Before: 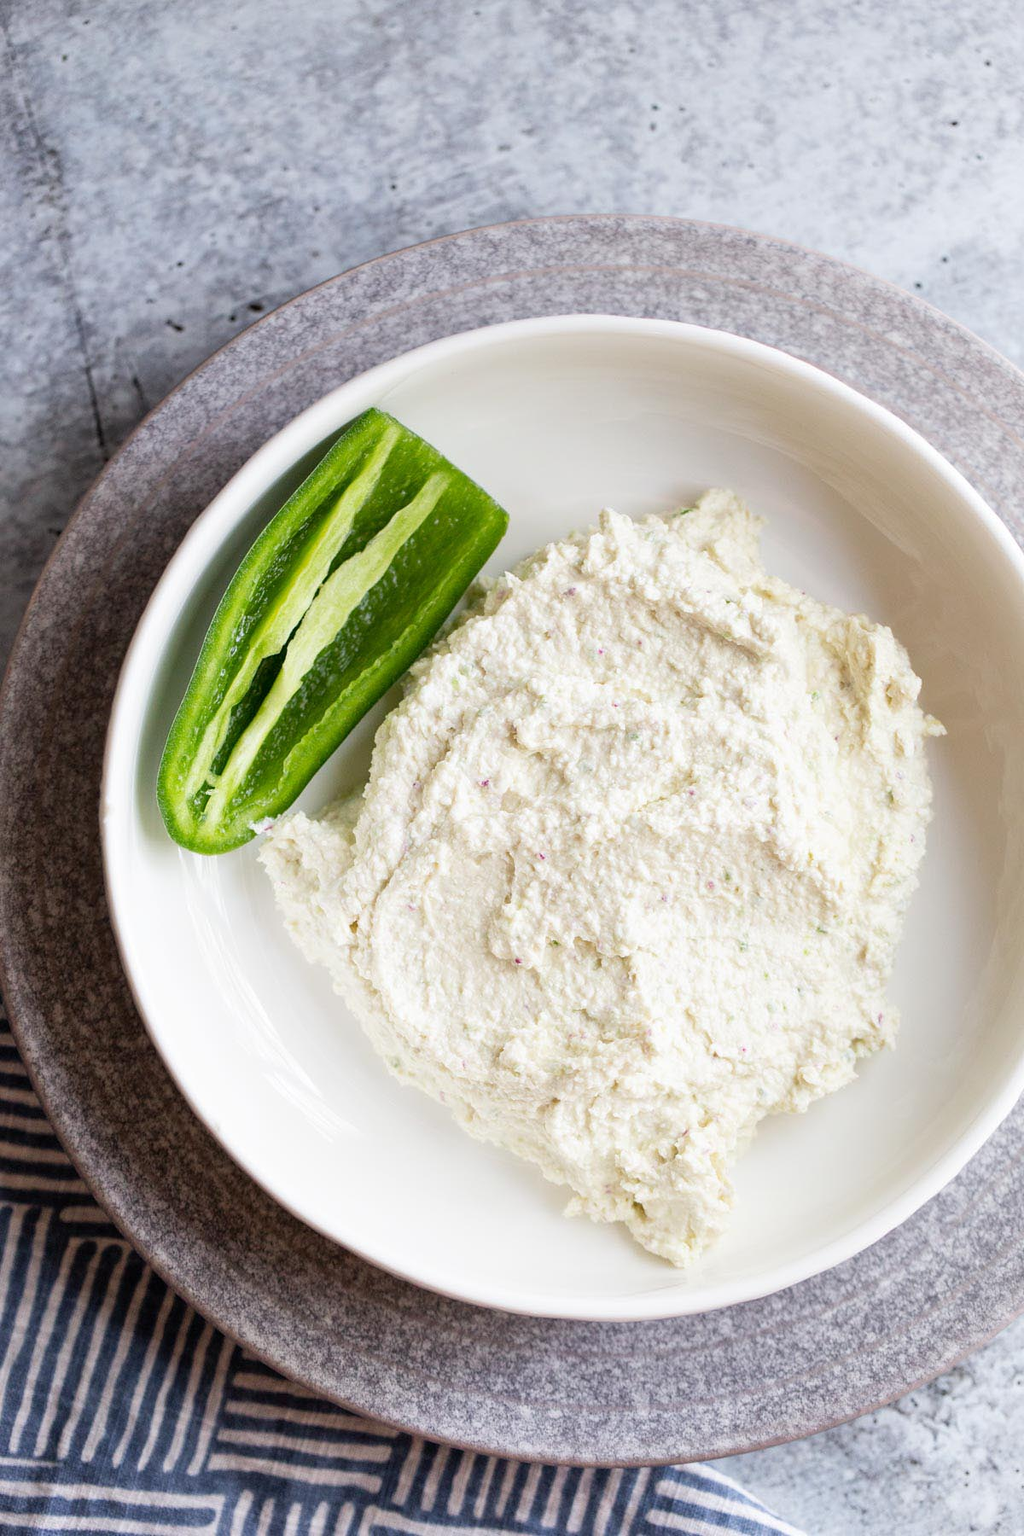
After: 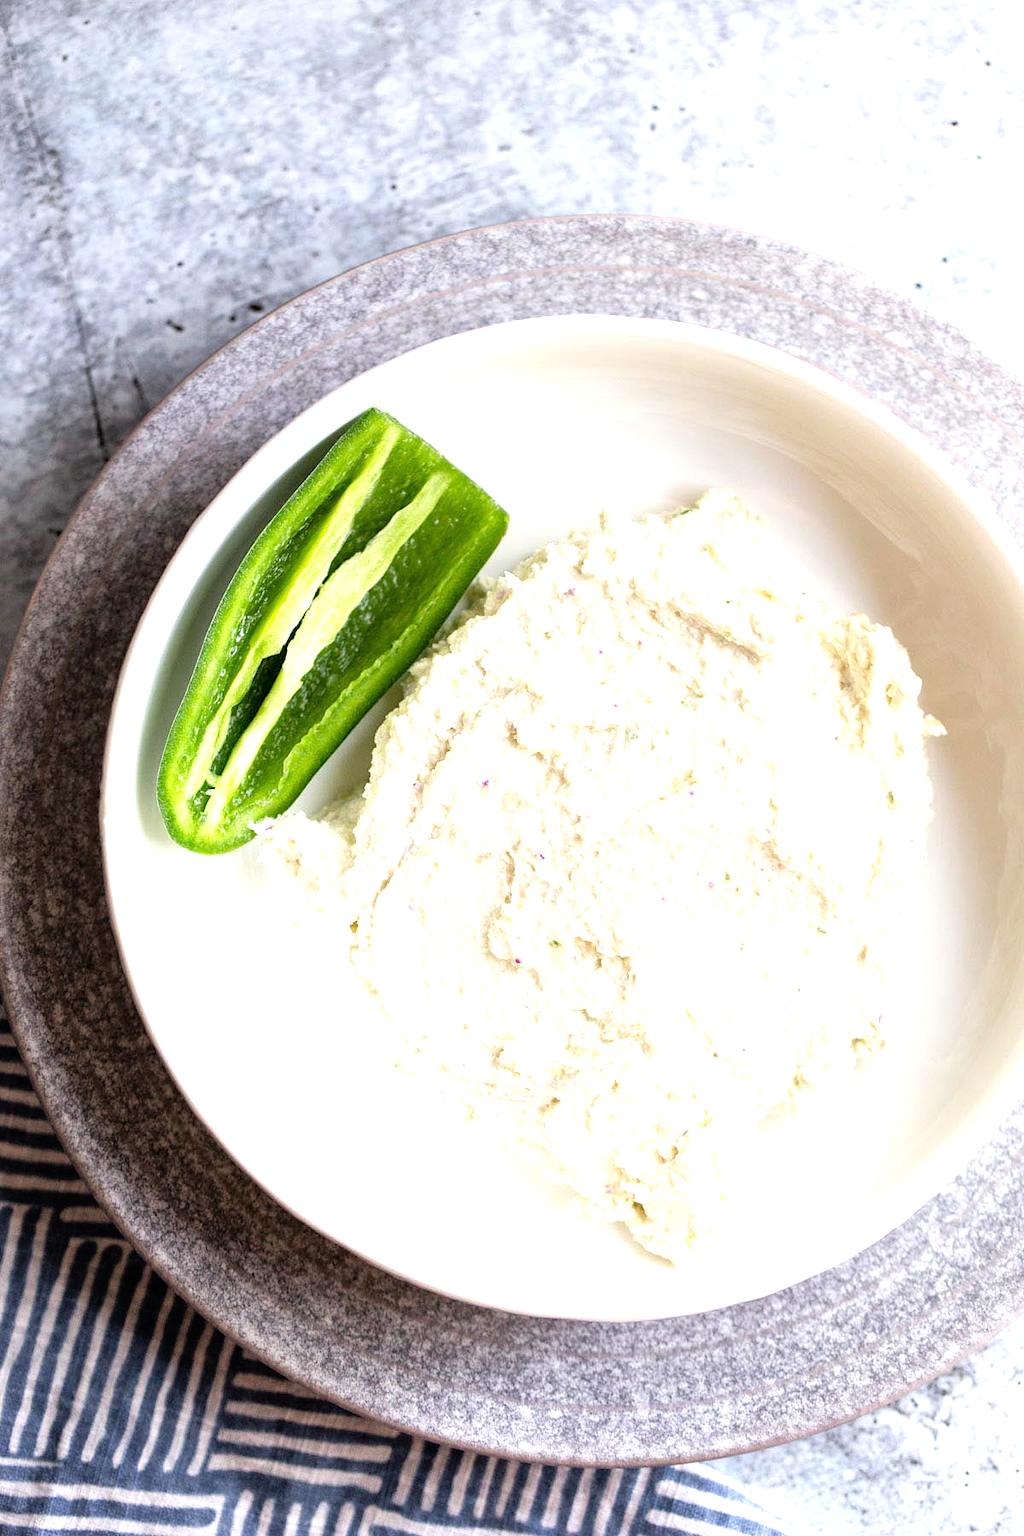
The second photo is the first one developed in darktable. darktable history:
tone equalizer: -8 EV -0.731 EV, -7 EV -0.721 EV, -6 EV -0.607 EV, -5 EV -0.372 EV, -3 EV 0.391 EV, -2 EV 0.6 EV, -1 EV 0.68 EV, +0 EV 0.762 EV
